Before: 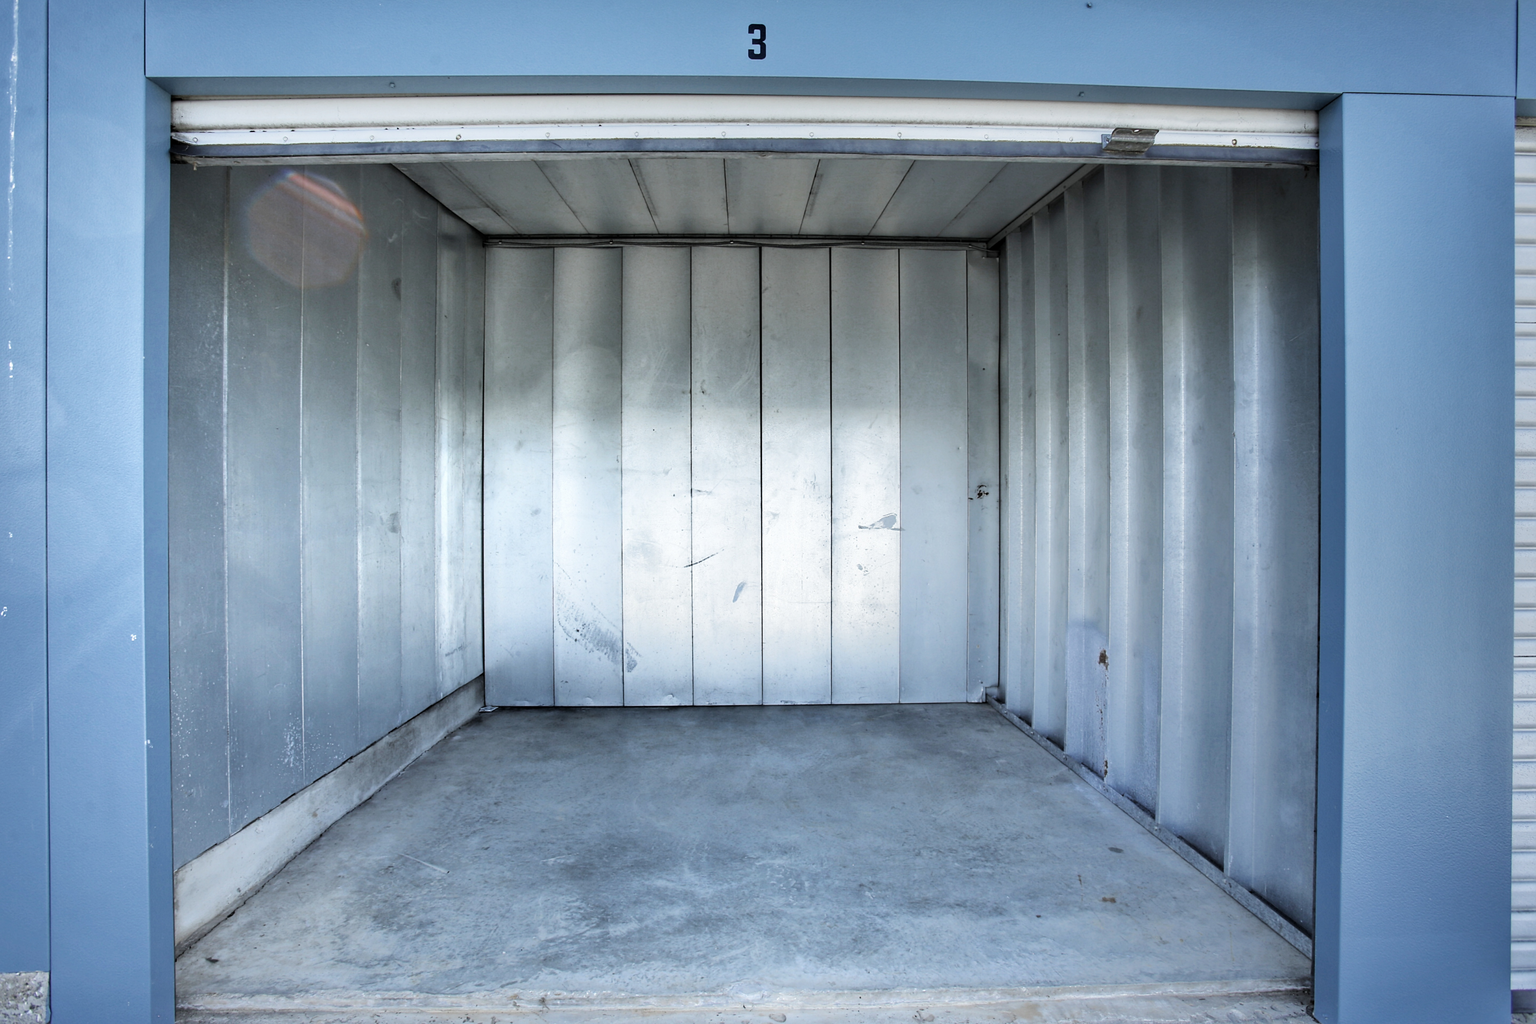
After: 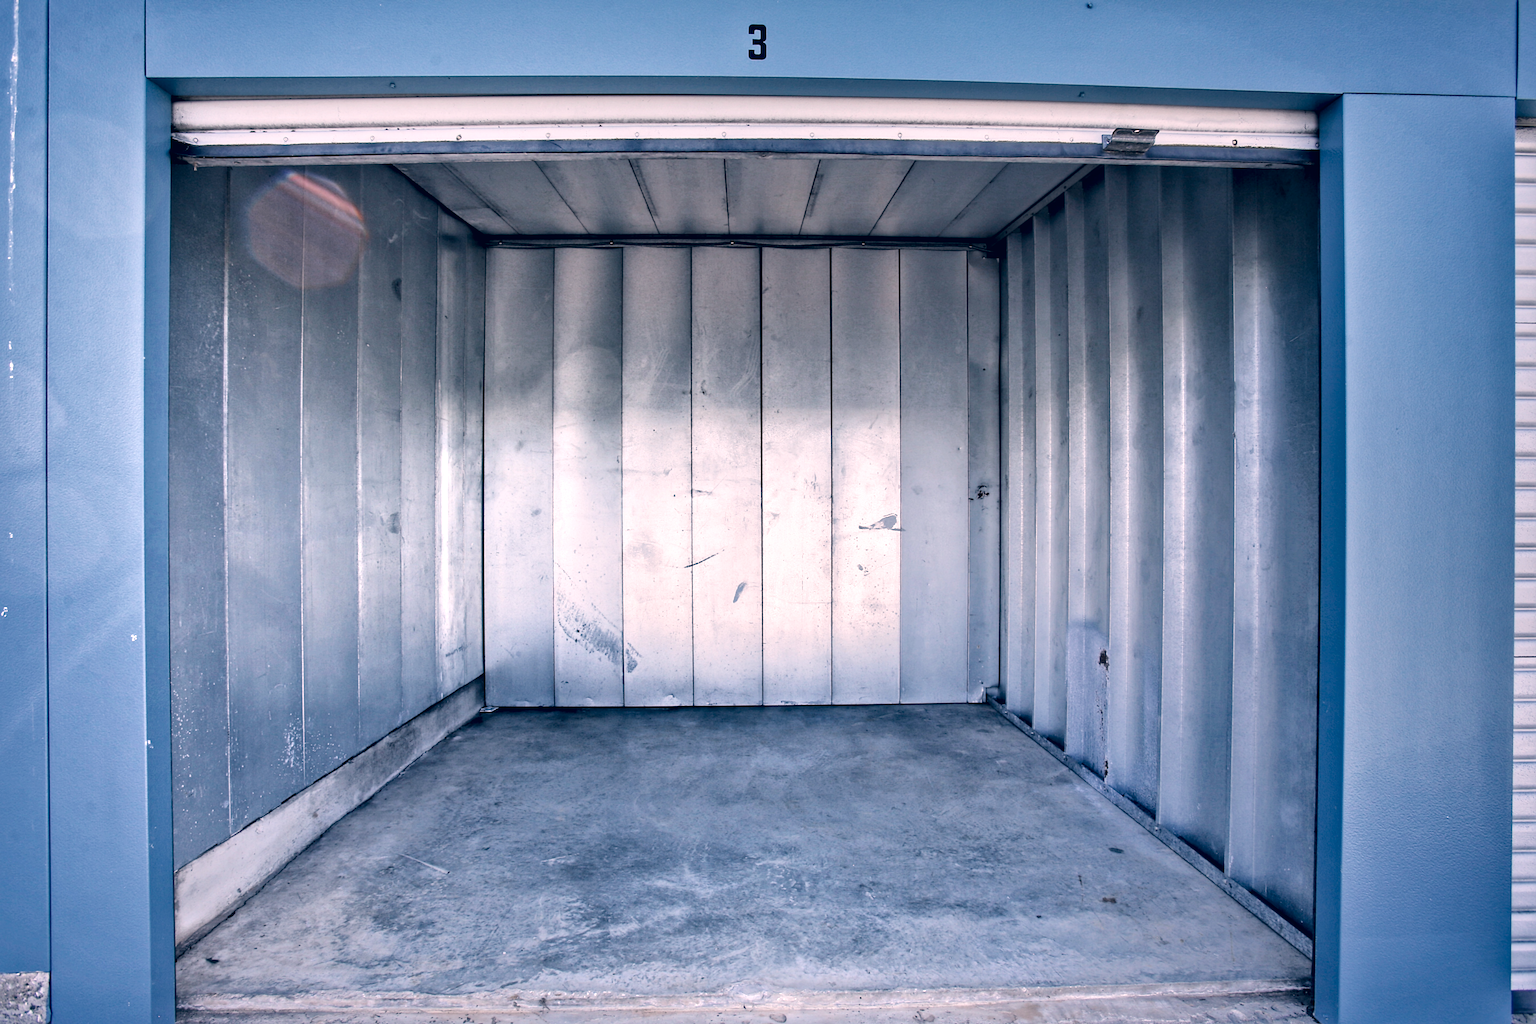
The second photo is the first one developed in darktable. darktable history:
local contrast: mode bilateral grid, contrast 25, coarseness 60, detail 151%, midtone range 0.2
color balance: gamma [0.9, 0.988, 0.975, 1.025], gain [1.05, 1, 1, 1]
color correction: highlights a* 14.46, highlights b* 5.85, shadows a* -5.53, shadows b* -15.24, saturation 0.85
